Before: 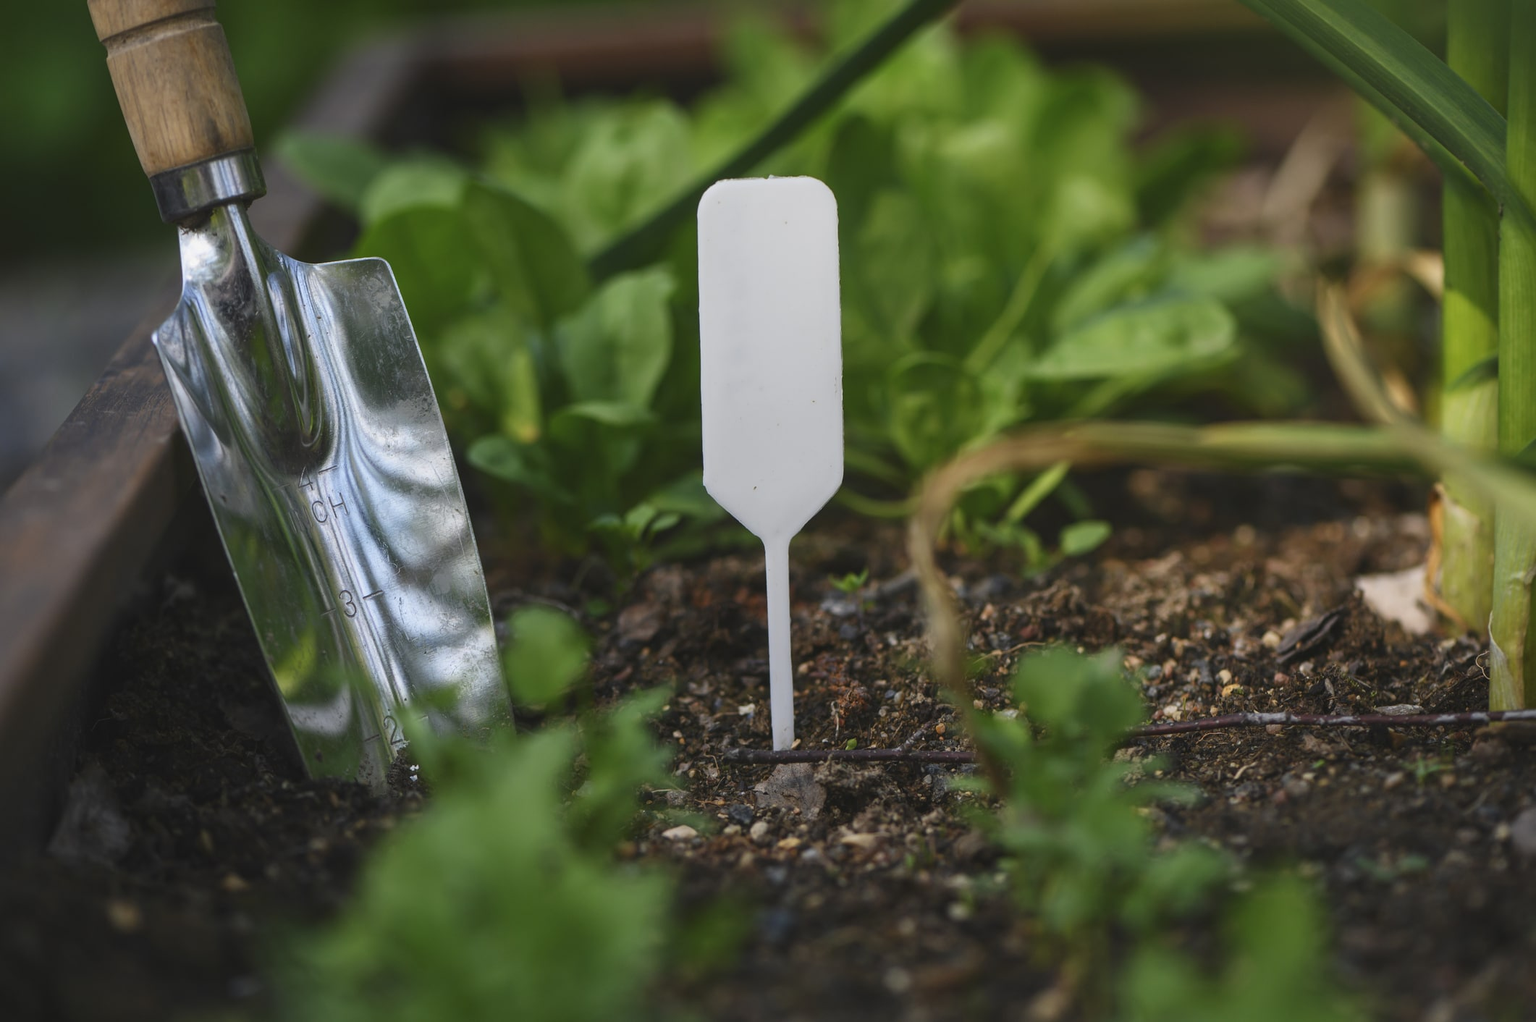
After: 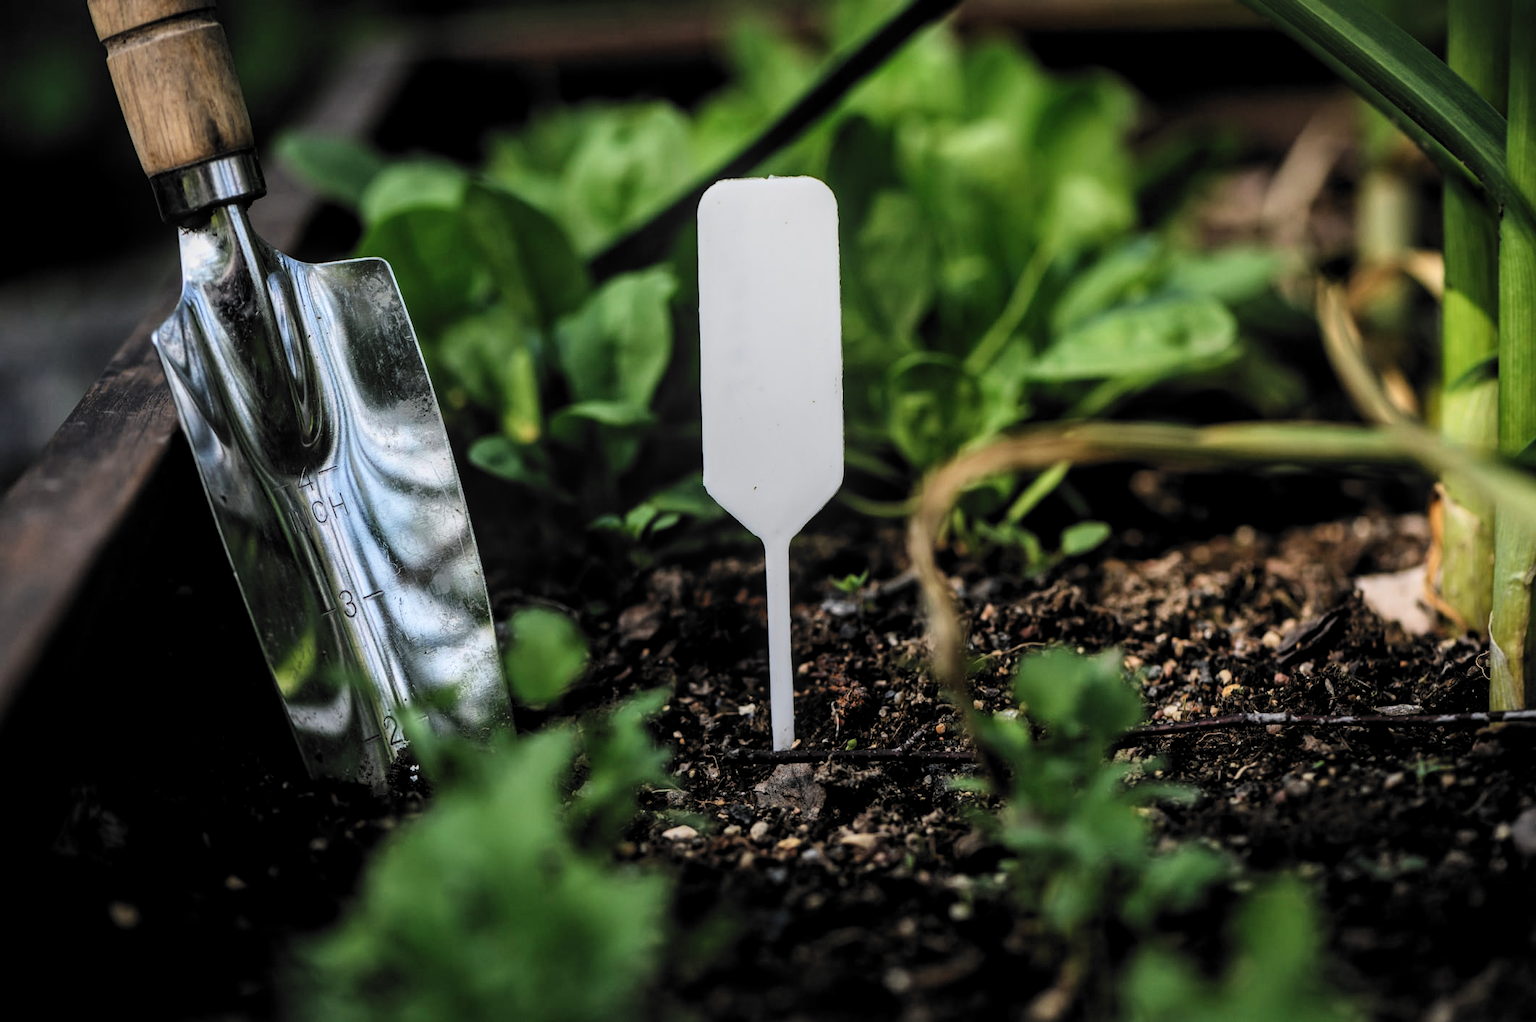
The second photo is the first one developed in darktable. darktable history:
local contrast: on, module defaults
tone curve: curves: ch0 [(0, 0) (0.003, 0.002) (0.011, 0.009) (0.025, 0.02) (0.044, 0.036) (0.069, 0.057) (0.1, 0.081) (0.136, 0.115) (0.177, 0.153) (0.224, 0.202) (0.277, 0.264) (0.335, 0.333) (0.399, 0.409) (0.468, 0.491) (0.543, 0.58) (0.623, 0.675) (0.709, 0.777) (0.801, 0.88) (0.898, 0.98) (1, 1)], color space Lab, independent channels, preserve colors none
filmic rgb: black relative exposure -5.11 EV, white relative exposure 3.96 EV, hardness 2.87, contrast 1.297, highlights saturation mix -28.51%, color science v6 (2022)
